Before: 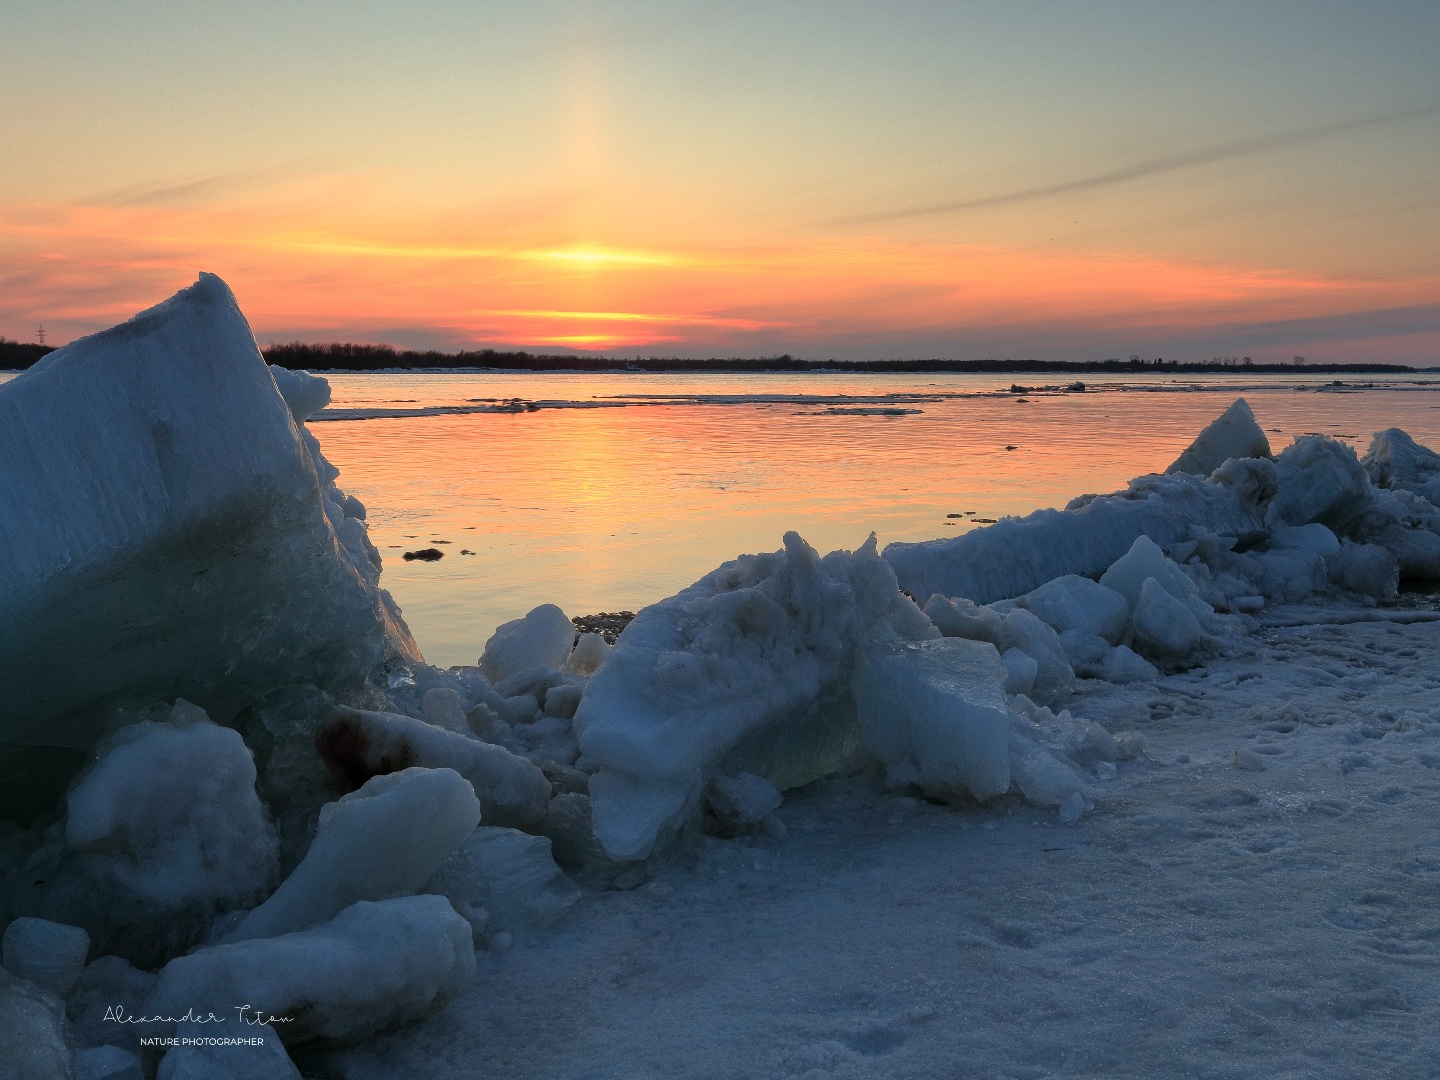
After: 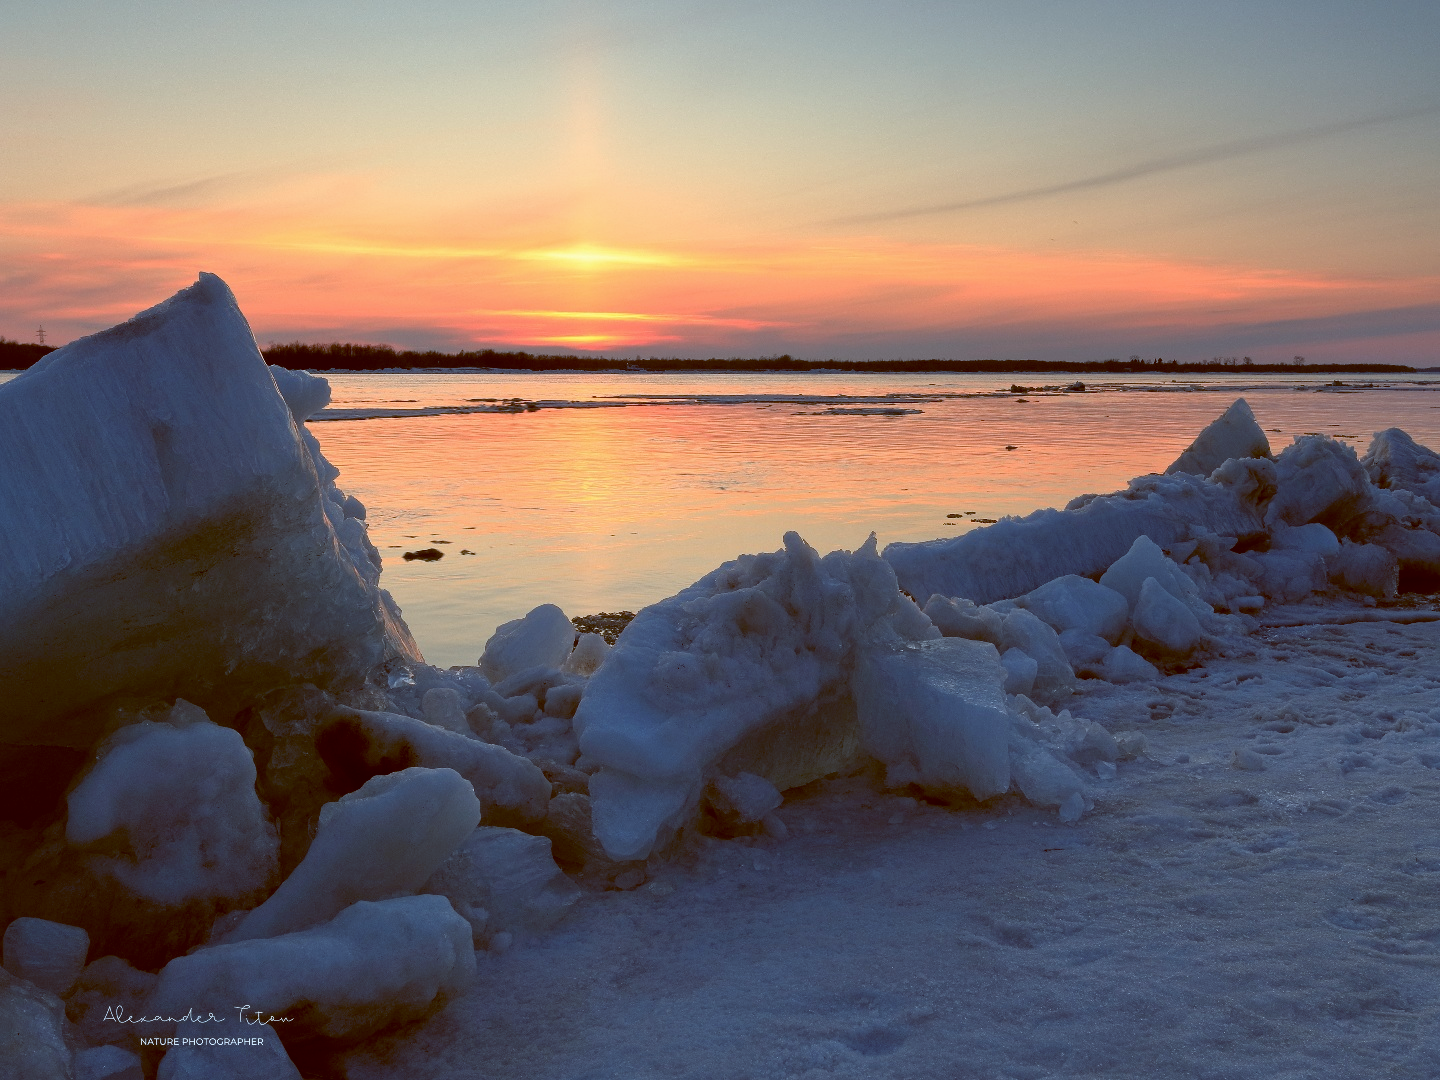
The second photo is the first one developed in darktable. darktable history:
white balance: emerald 1
color balance: lift [1, 1.015, 1.004, 0.985], gamma [1, 0.958, 0.971, 1.042], gain [1, 0.956, 0.977, 1.044]
